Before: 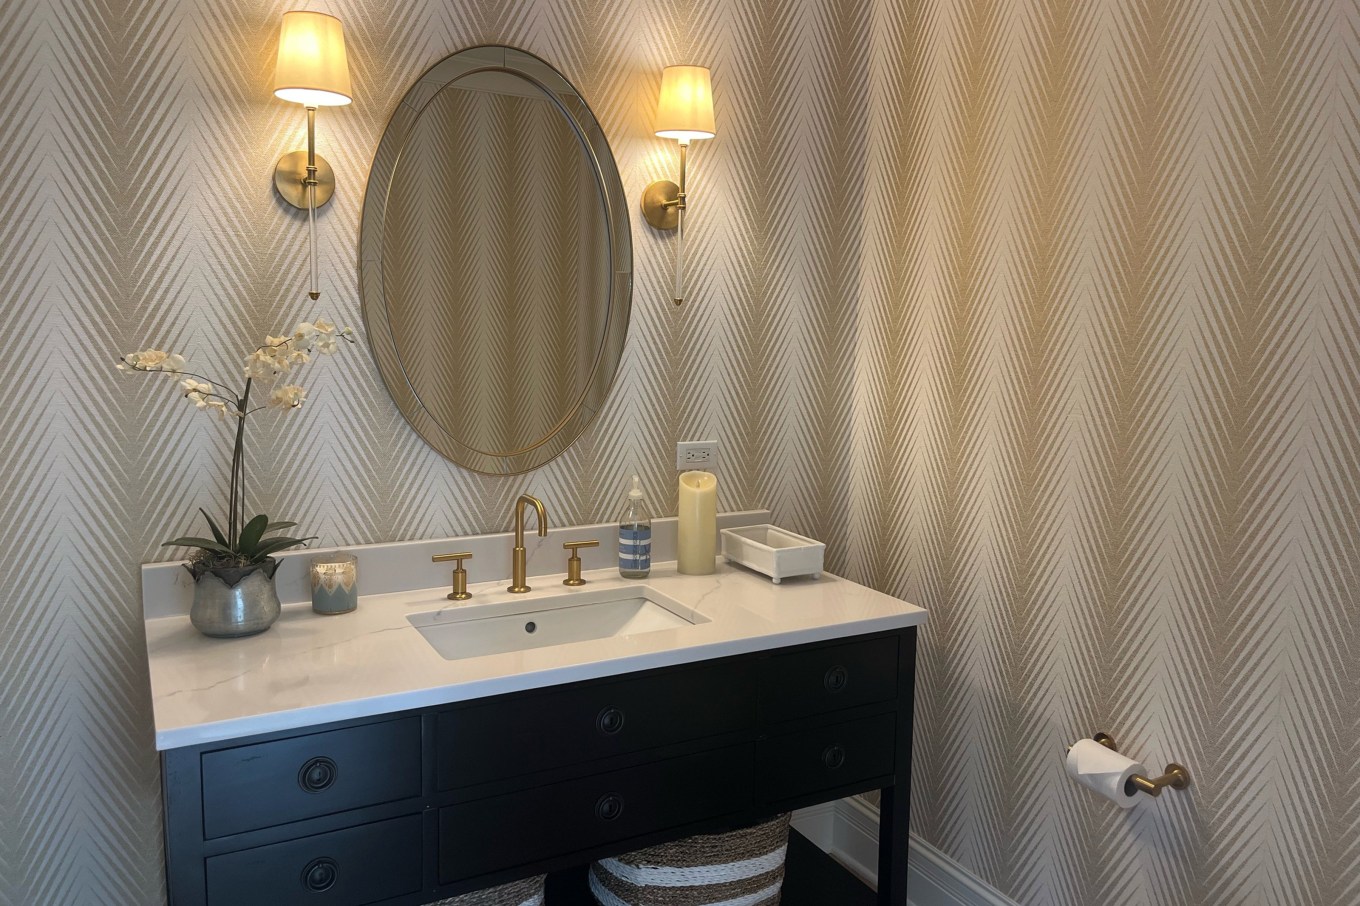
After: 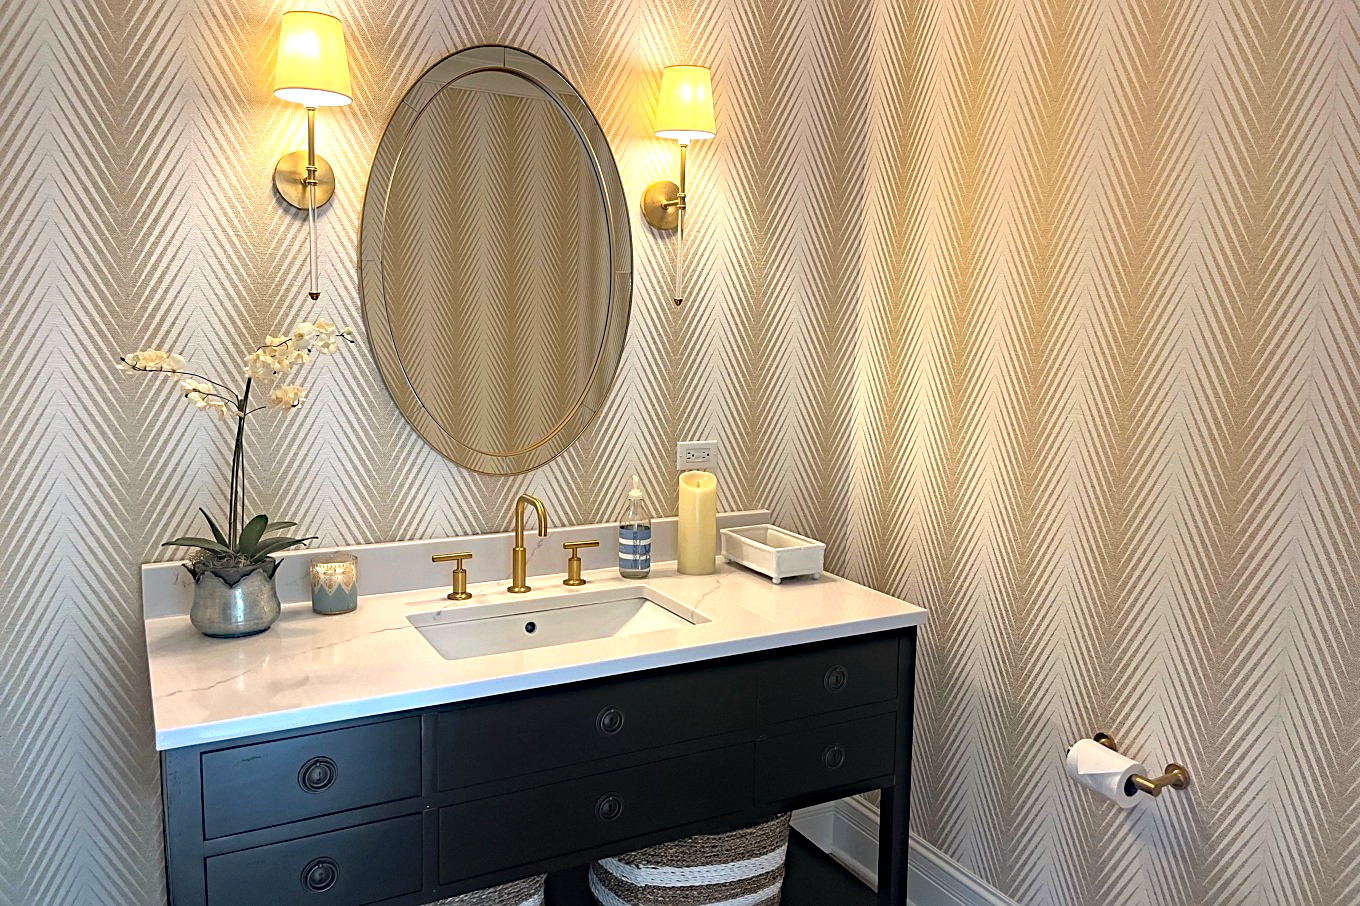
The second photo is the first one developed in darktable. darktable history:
tone equalizer: -8 EV -0.71 EV, -7 EV -0.736 EV, -6 EV -0.573 EV, -5 EV -0.383 EV, -3 EV 0.395 EV, -2 EV 0.6 EV, -1 EV 0.699 EV, +0 EV 0.744 EV, smoothing diameter 24.94%, edges refinement/feathering 13.71, preserve details guided filter
contrast brightness saturation: brightness 0.133
sharpen: amount 0.496
color calibration: x 0.335, y 0.347, temperature 5397.35 K
haze removal: strength 0.39, distance 0.216, compatibility mode true, adaptive false
